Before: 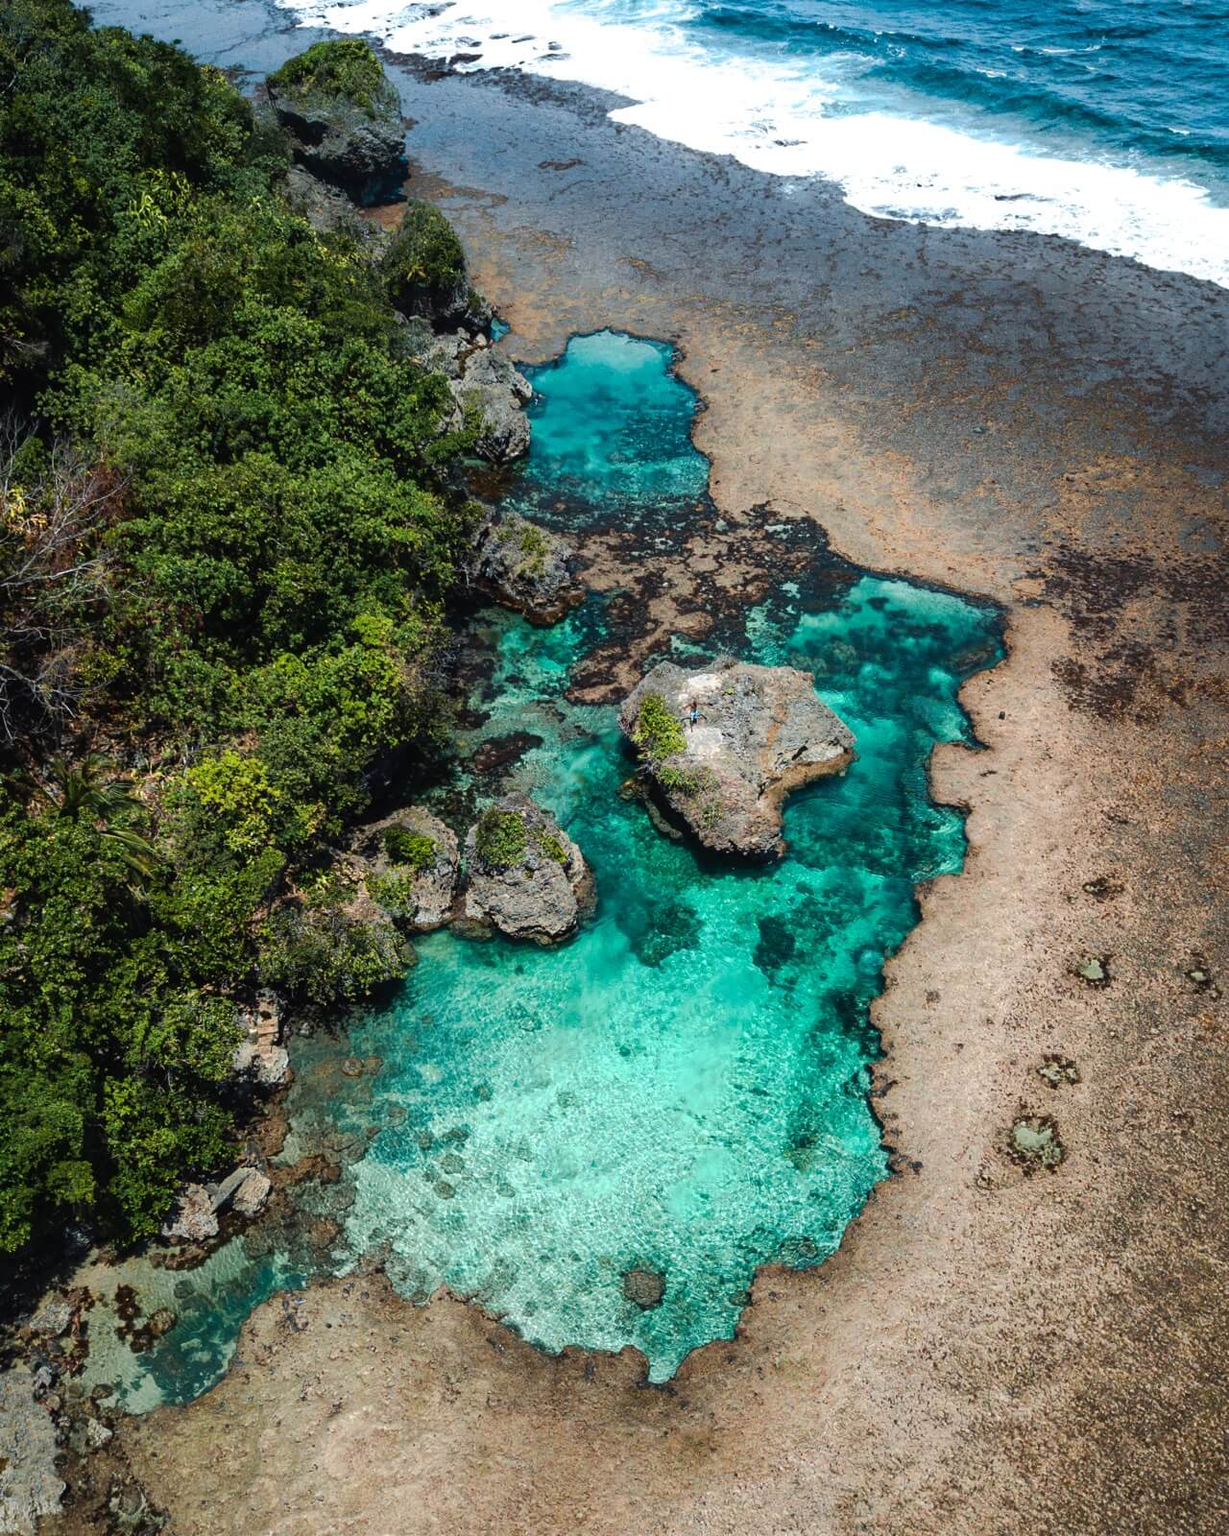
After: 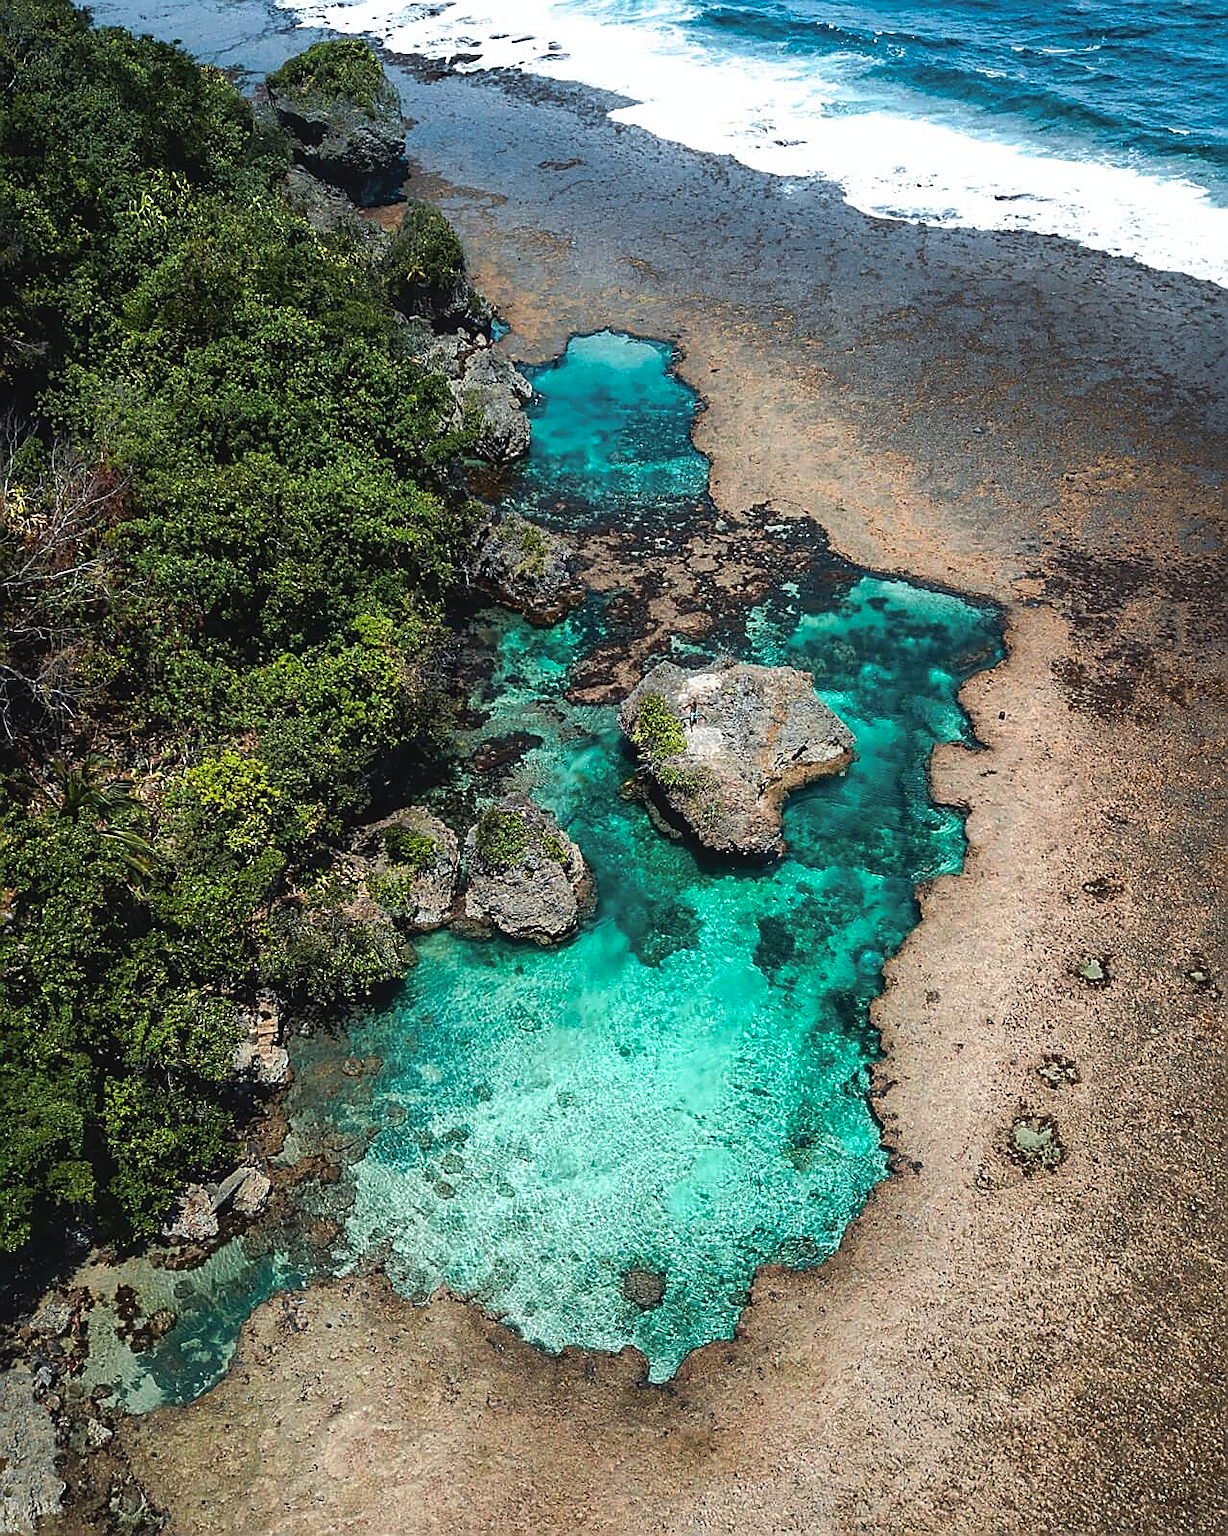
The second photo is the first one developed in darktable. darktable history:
sharpen: radius 1.382, amount 1.253, threshold 0.694
tone curve: curves: ch0 [(0, 0.024) (0.119, 0.146) (0.474, 0.464) (0.718, 0.721) (0.817, 0.839) (1, 0.998)]; ch1 [(0, 0) (0.377, 0.416) (0.439, 0.451) (0.477, 0.477) (0.501, 0.497) (0.538, 0.544) (0.58, 0.602) (0.664, 0.676) (0.783, 0.804) (1, 1)]; ch2 [(0, 0) (0.38, 0.405) (0.463, 0.456) (0.498, 0.497) (0.524, 0.535) (0.578, 0.576) (0.648, 0.665) (1, 1)], preserve colors none
